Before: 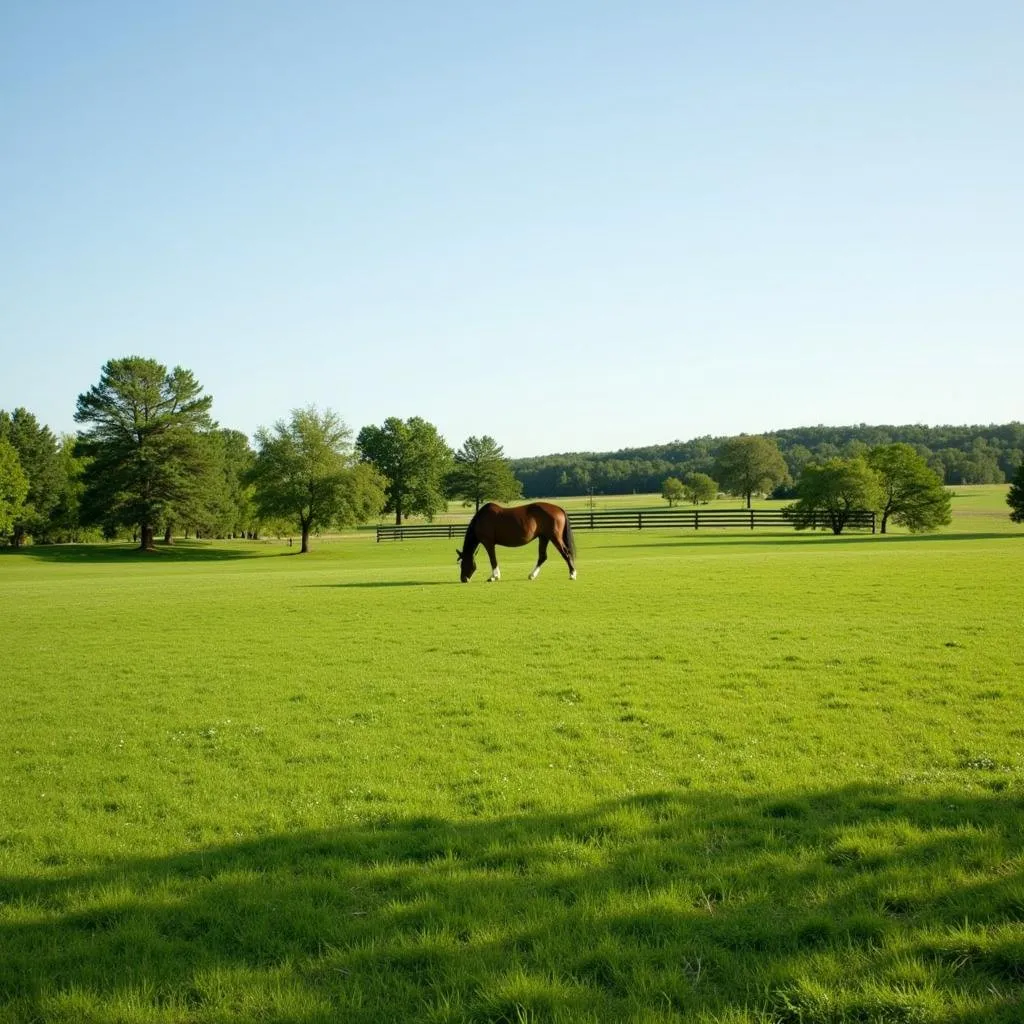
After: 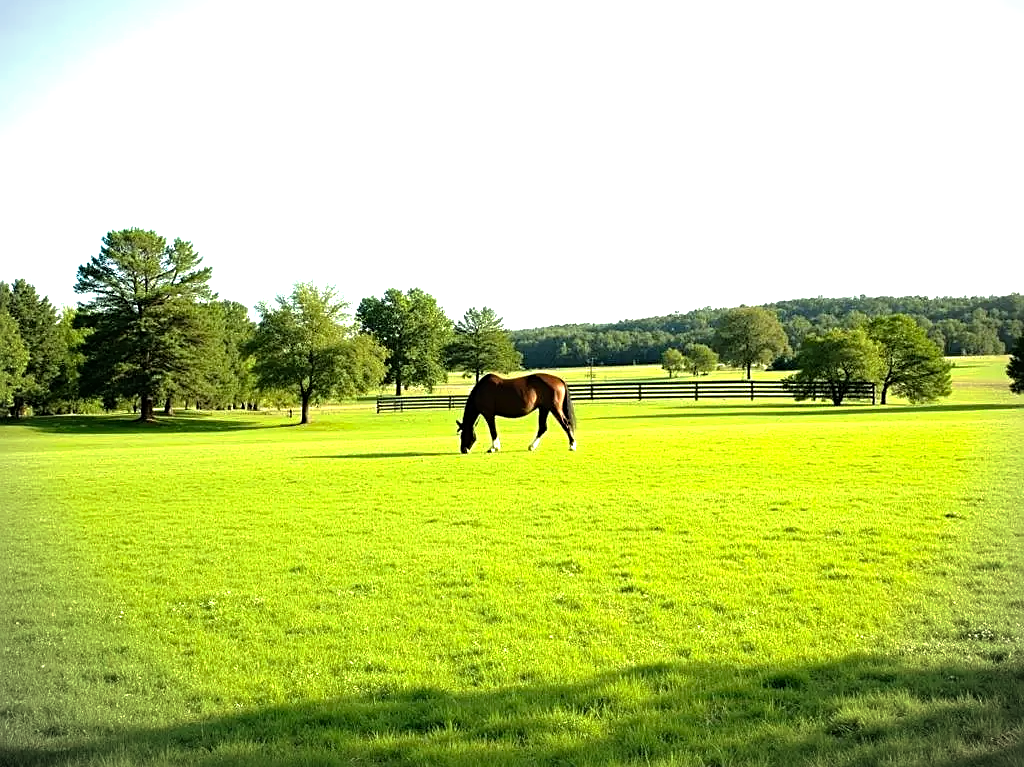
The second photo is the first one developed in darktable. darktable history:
haze removal: compatibility mode true, adaptive false
vignetting: fall-off start 89.29%, fall-off radius 43.4%, width/height ratio 1.168, unbound false
crop and rotate: top 12.652%, bottom 12.359%
exposure: black level correction 0, exposure 0.198 EV, compensate highlight preservation false
base curve: curves: ch0 [(0, 0) (0.74, 0.67) (1, 1)], preserve colors none
tone equalizer: -8 EV -1.1 EV, -7 EV -1.01 EV, -6 EV -0.833 EV, -5 EV -0.544 EV, -3 EV 0.575 EV, -2 EV 0.85 EV, -1 EV 1.01 EV, +0 EV 1.07 EV
sharpen: on, module defaults
